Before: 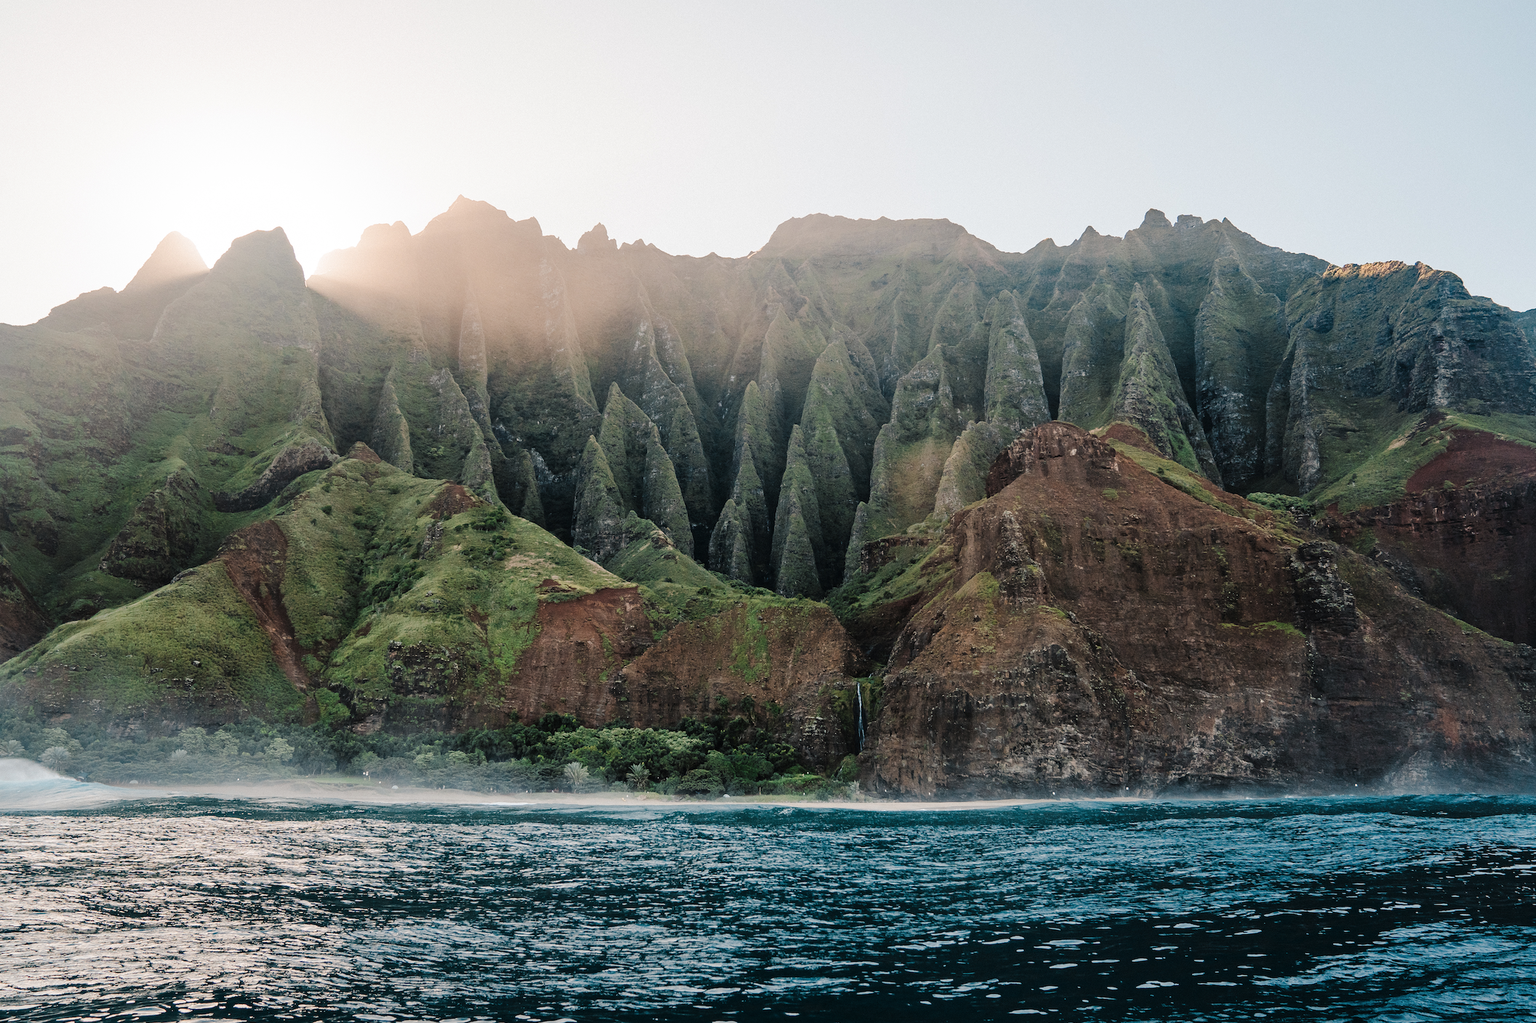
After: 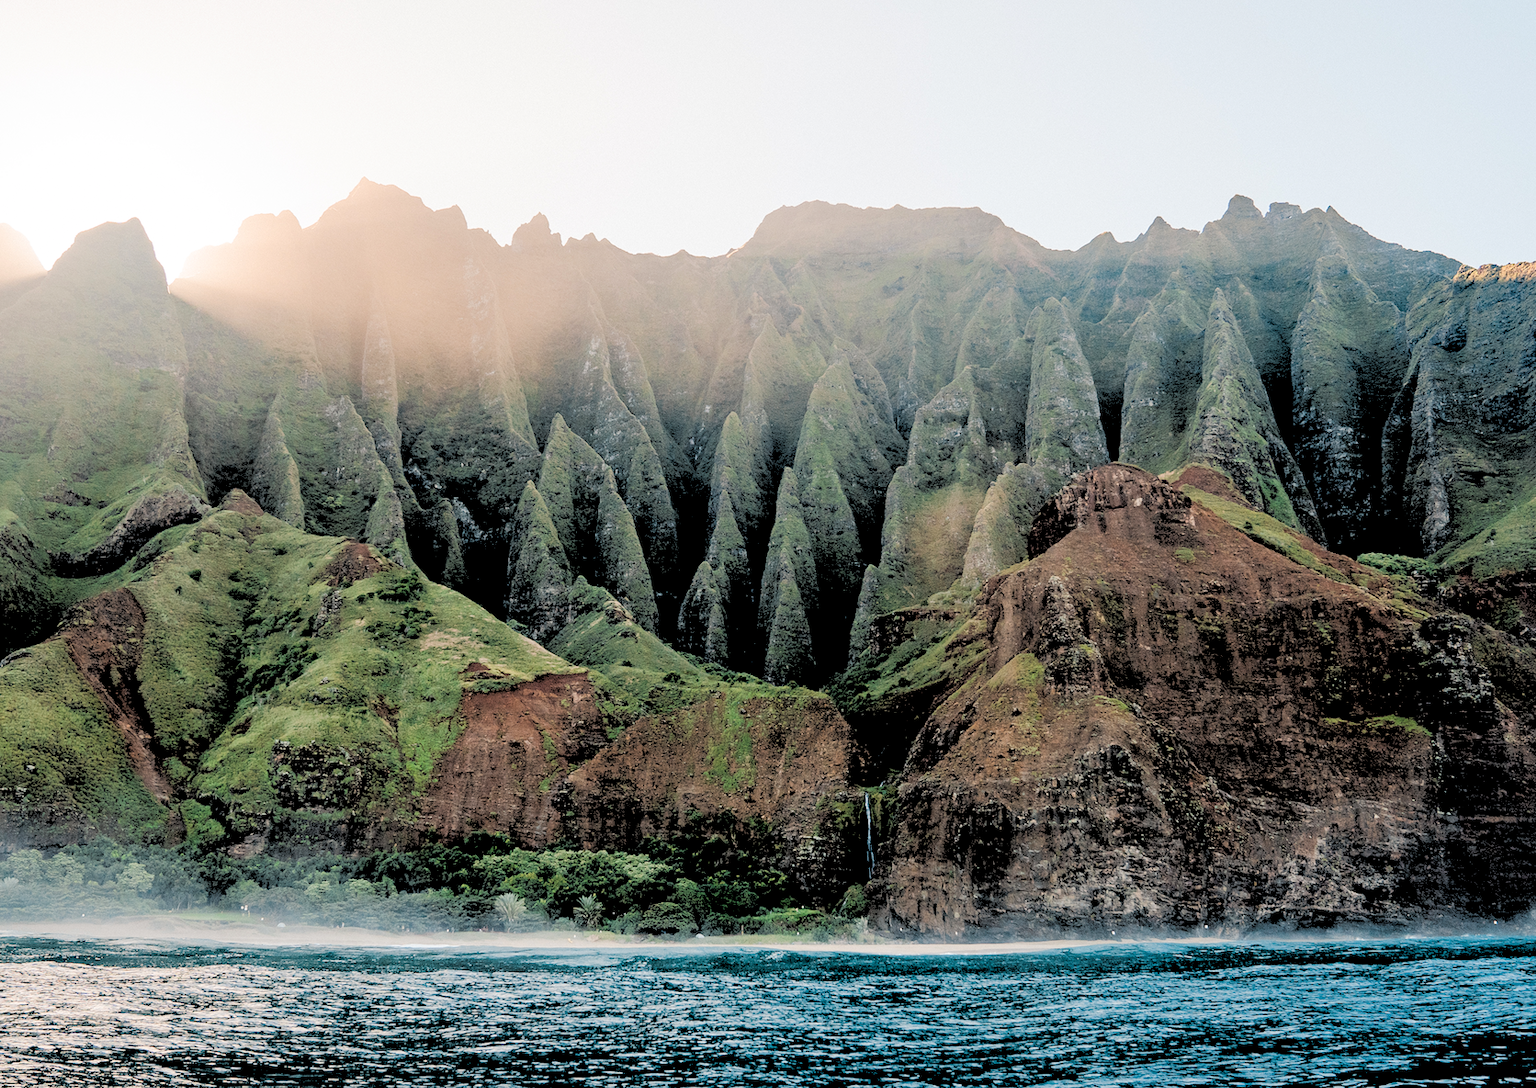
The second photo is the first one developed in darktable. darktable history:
crop: left 11.225%, top 5.381%, right 9.565%, bottom 10.314%
rgb levels: levels [[0.027, 0.429, 0.996], [0, 0.5, 1], [0, 0.5, 1]]
